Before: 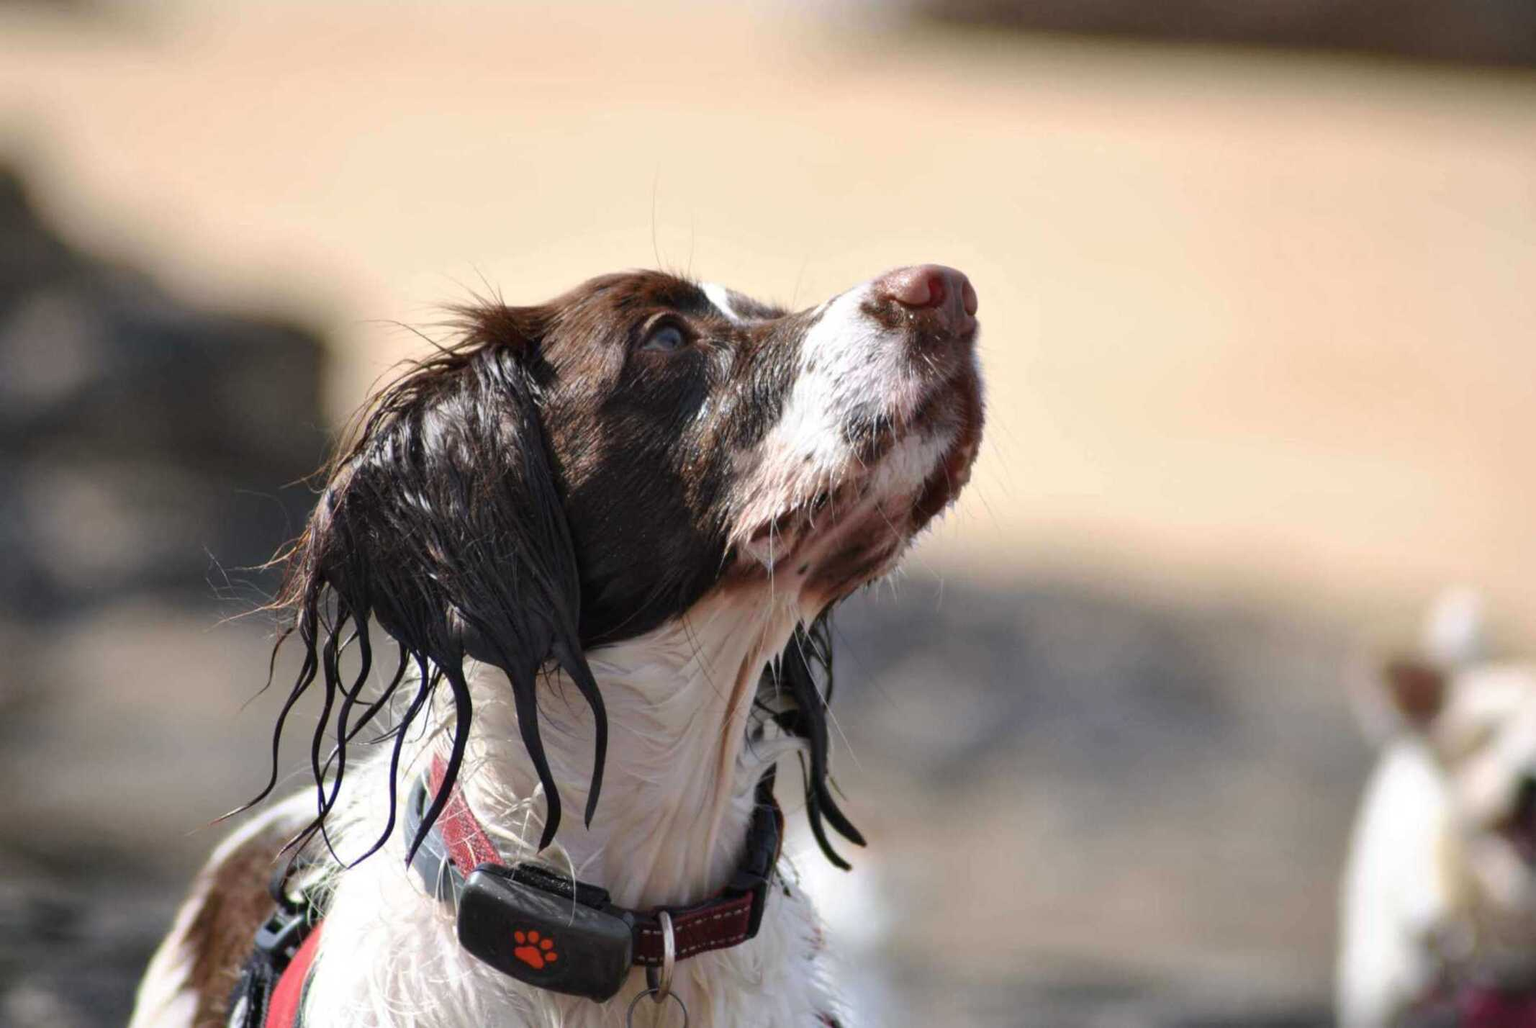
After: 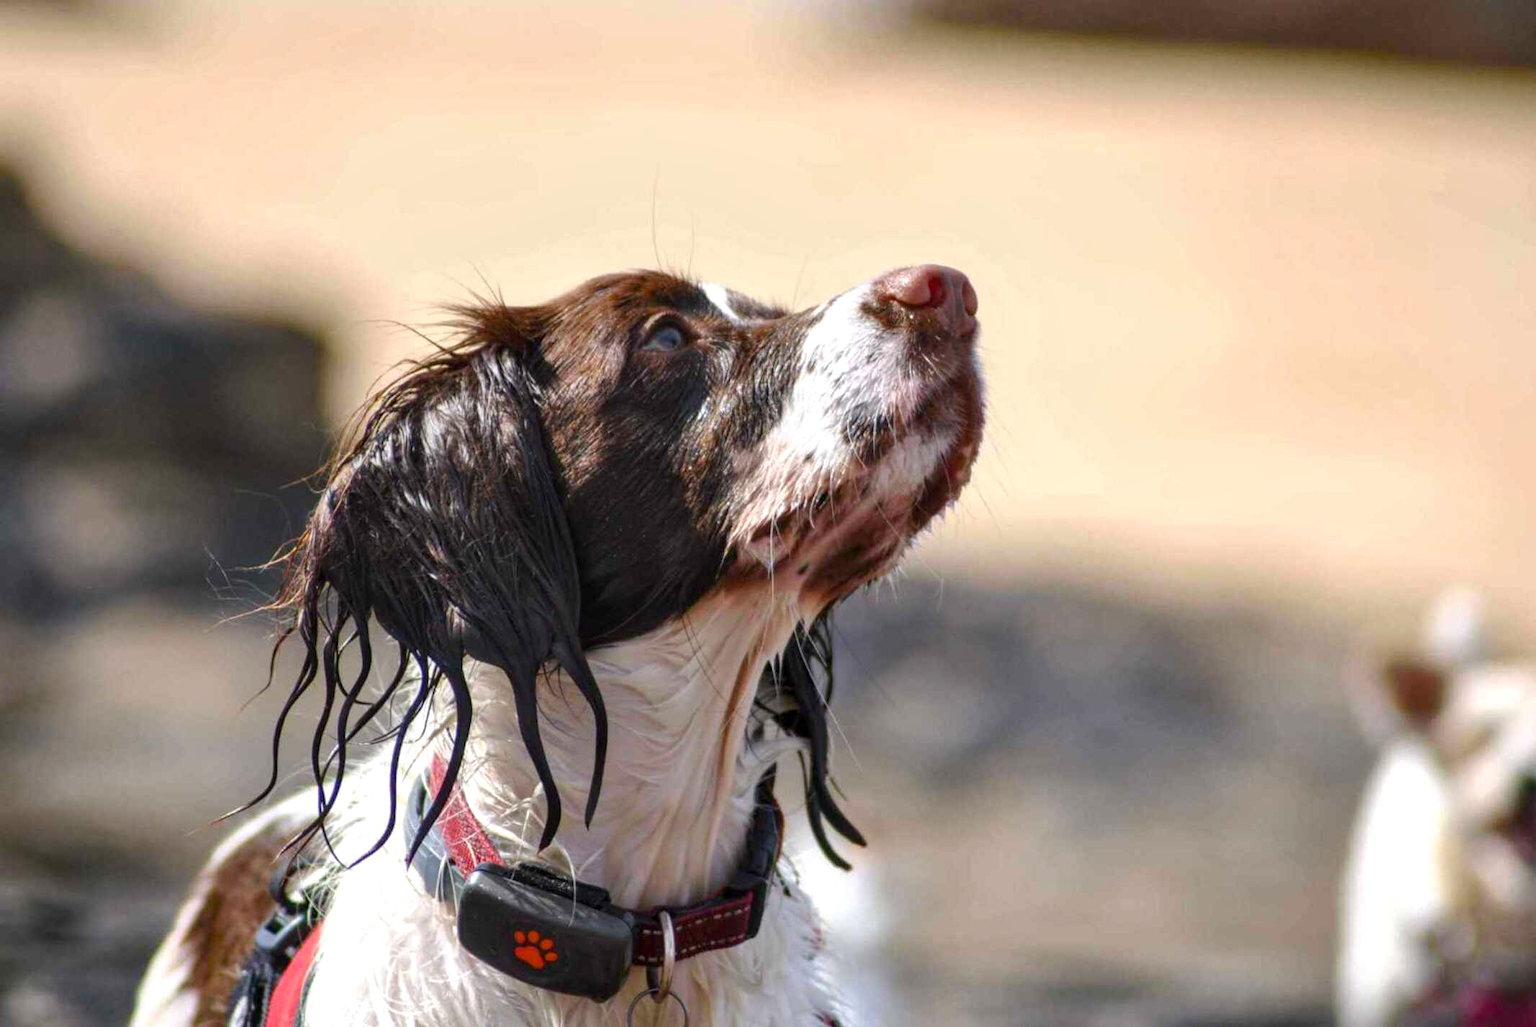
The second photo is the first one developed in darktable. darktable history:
local contrast: on, module defaults
color balance rgb: linear chroma grading › global chroma 8.12%, perceptual saturation grading › global saturation 9.07%, perceptual saturation grading › highlights -13.84%, perceptual saturation grading › mid-tones 14.88%, perceptual saturation grading › shadows 22.8%, perceptual brilliance grading › highlights 2.61%, global vibrance 12.07%
